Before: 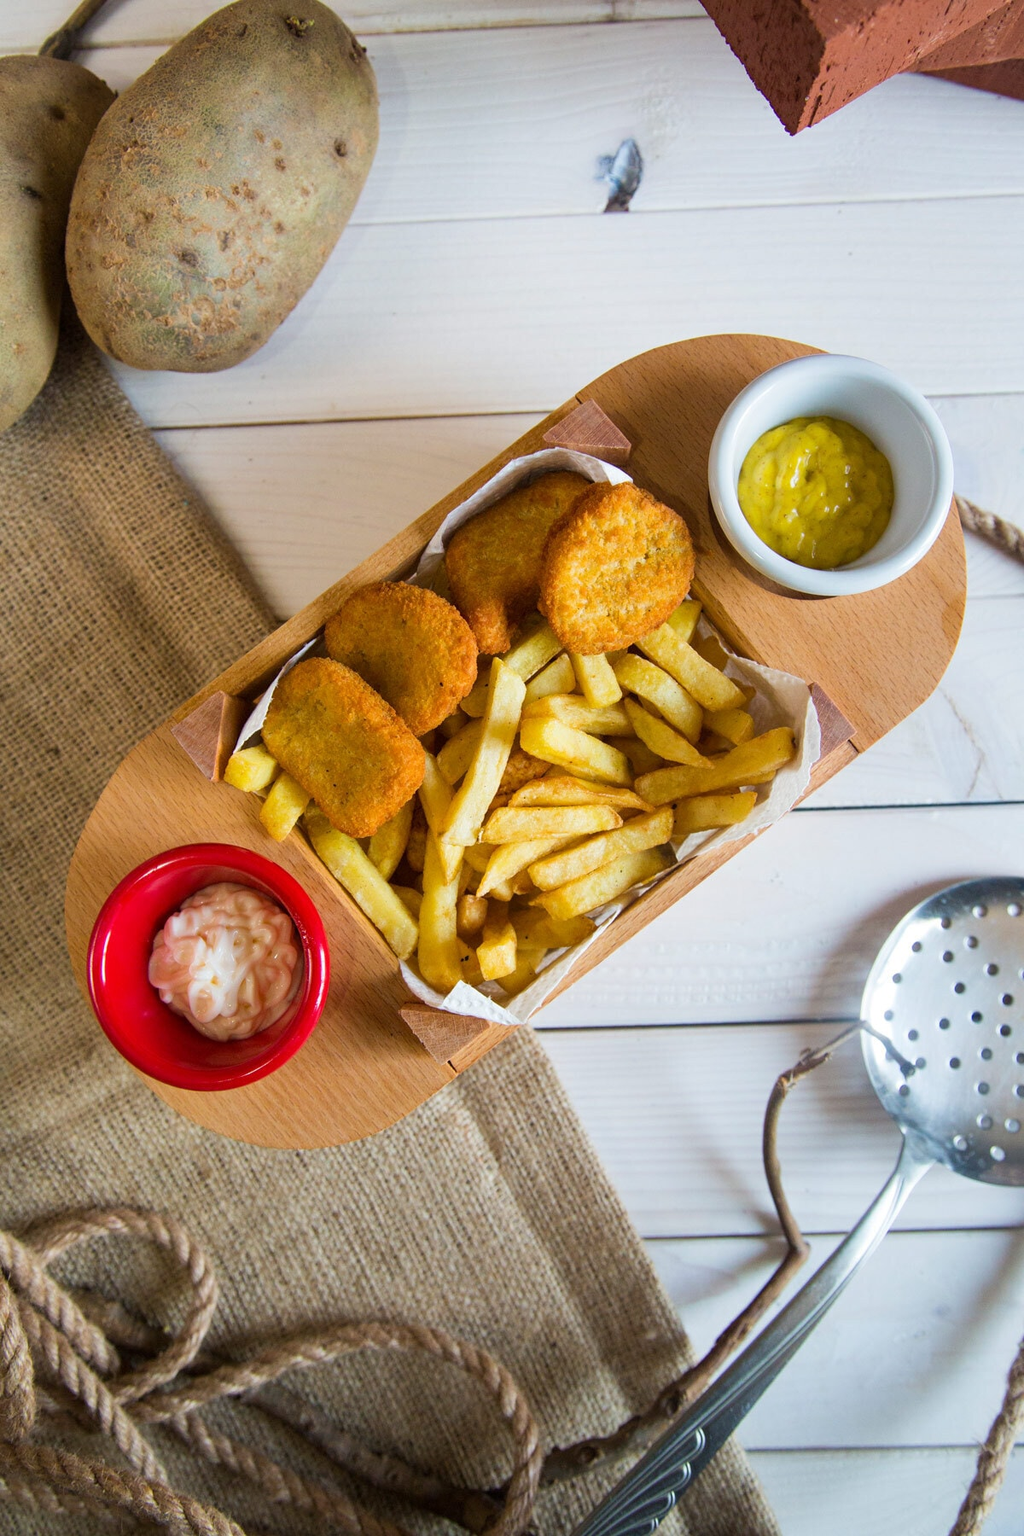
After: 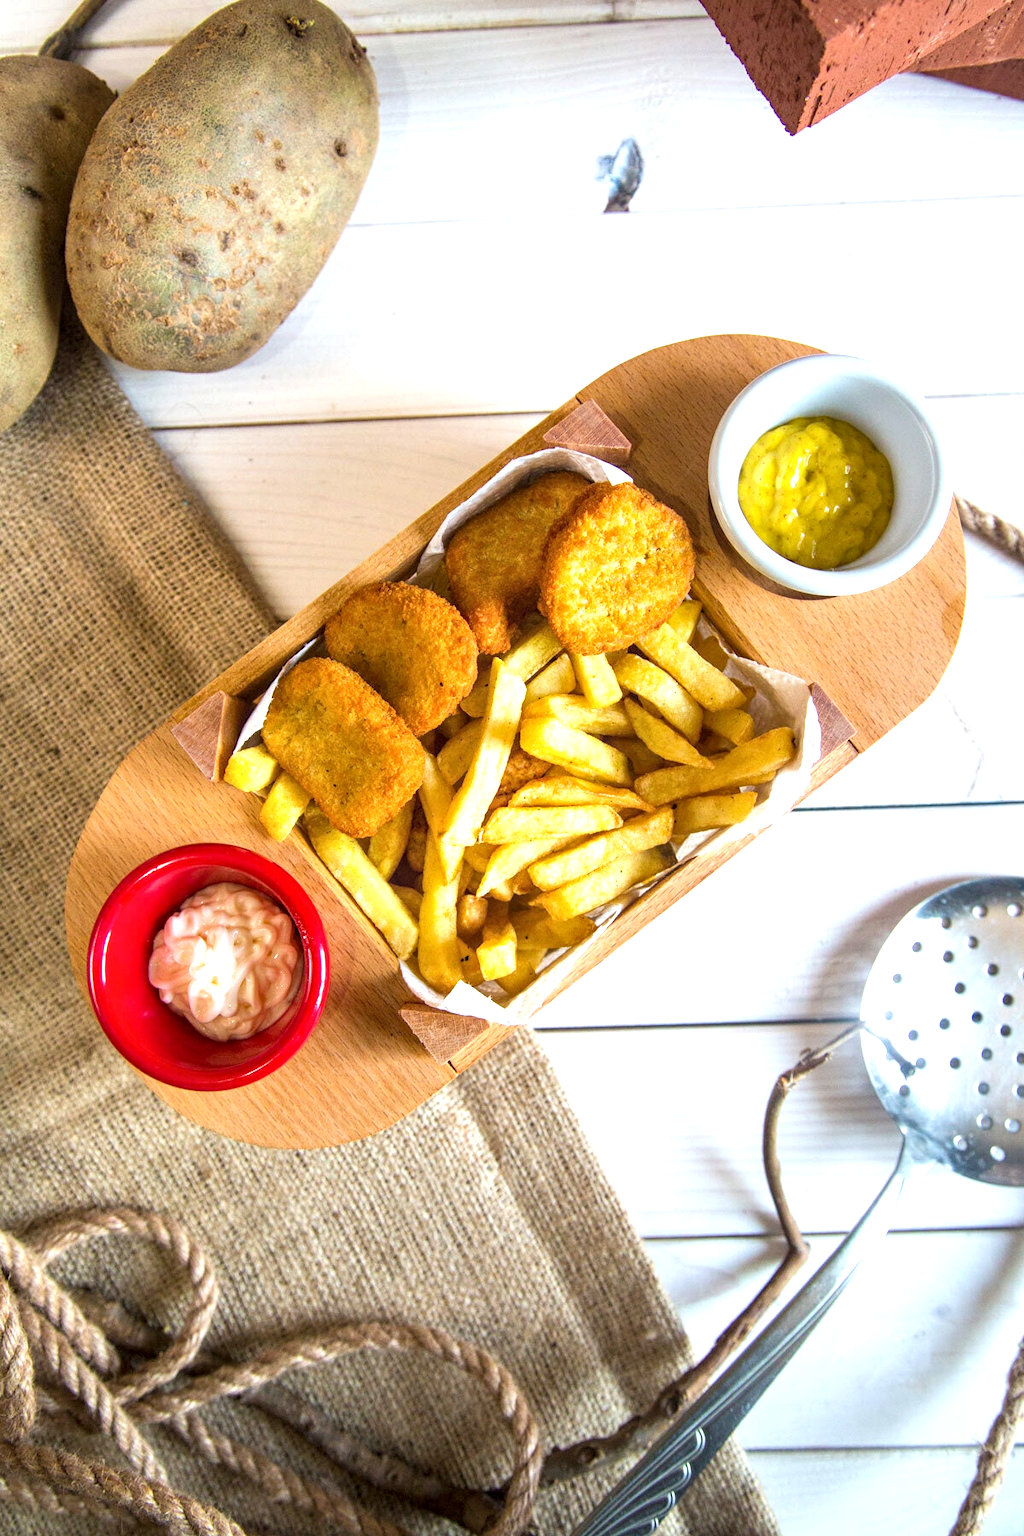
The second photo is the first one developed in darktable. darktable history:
local contrast: on, module defaults
exposure: exposure 0.766 EV, compensate highlight preservation false
base curve: exposure shift 0, preserve colors none
